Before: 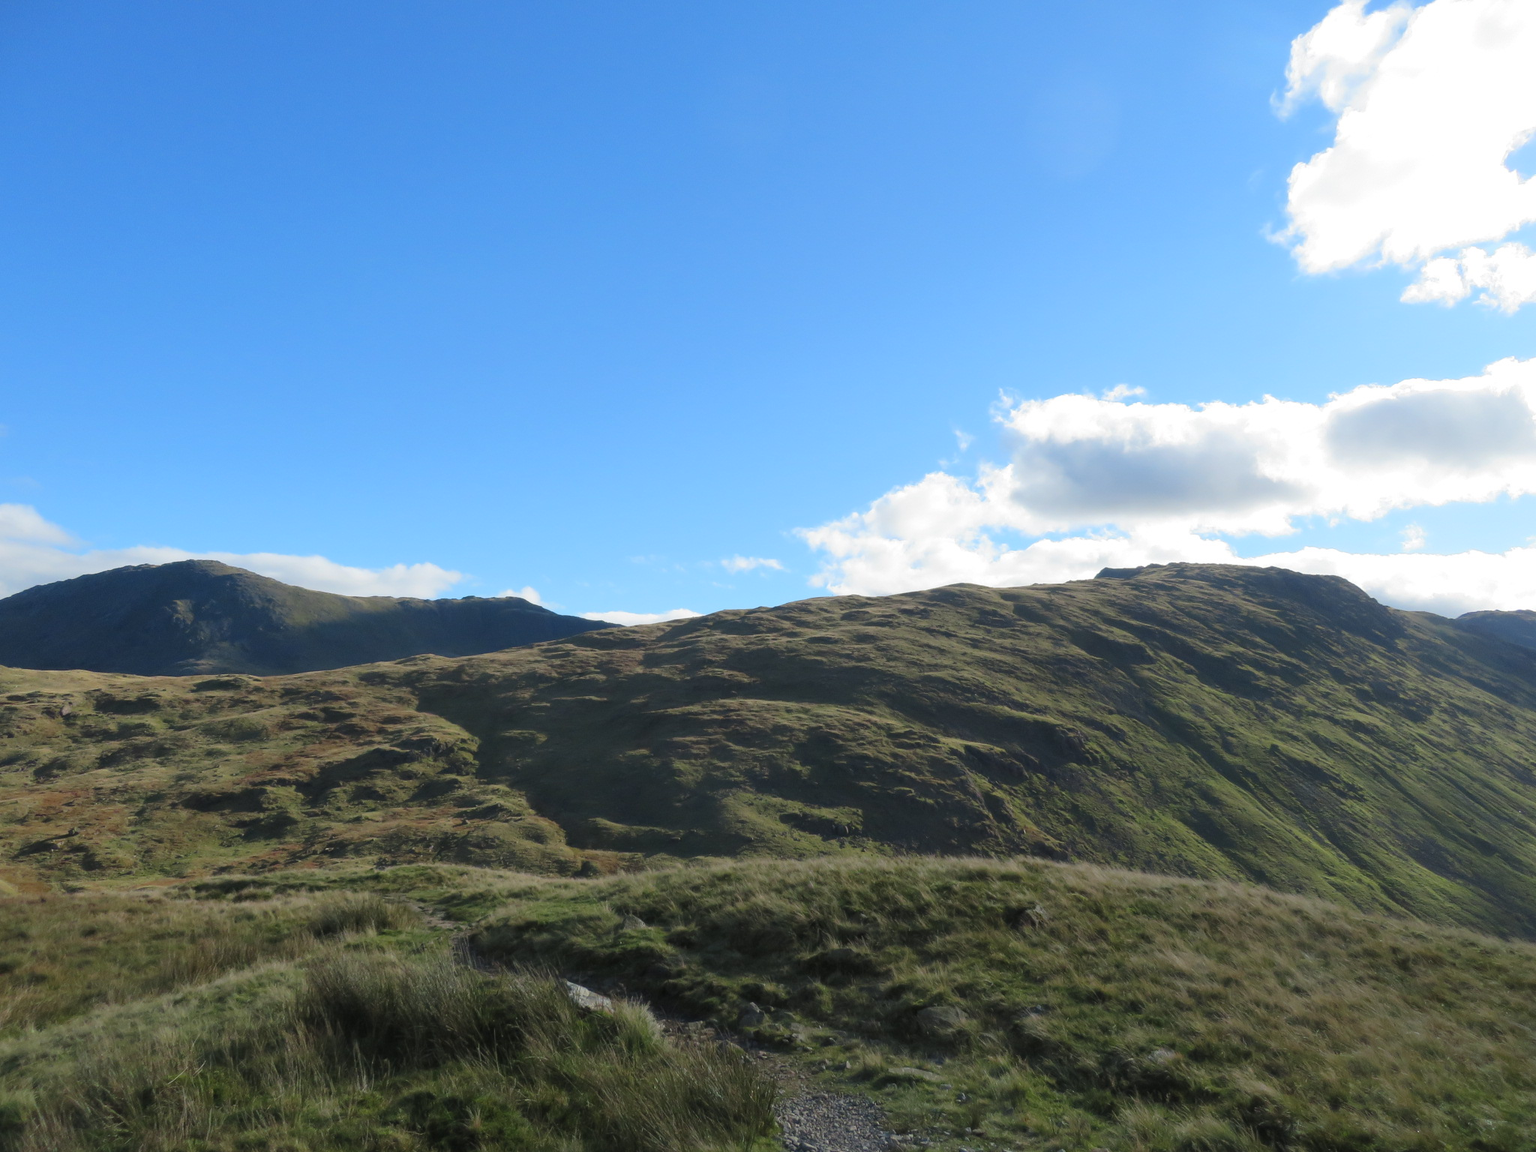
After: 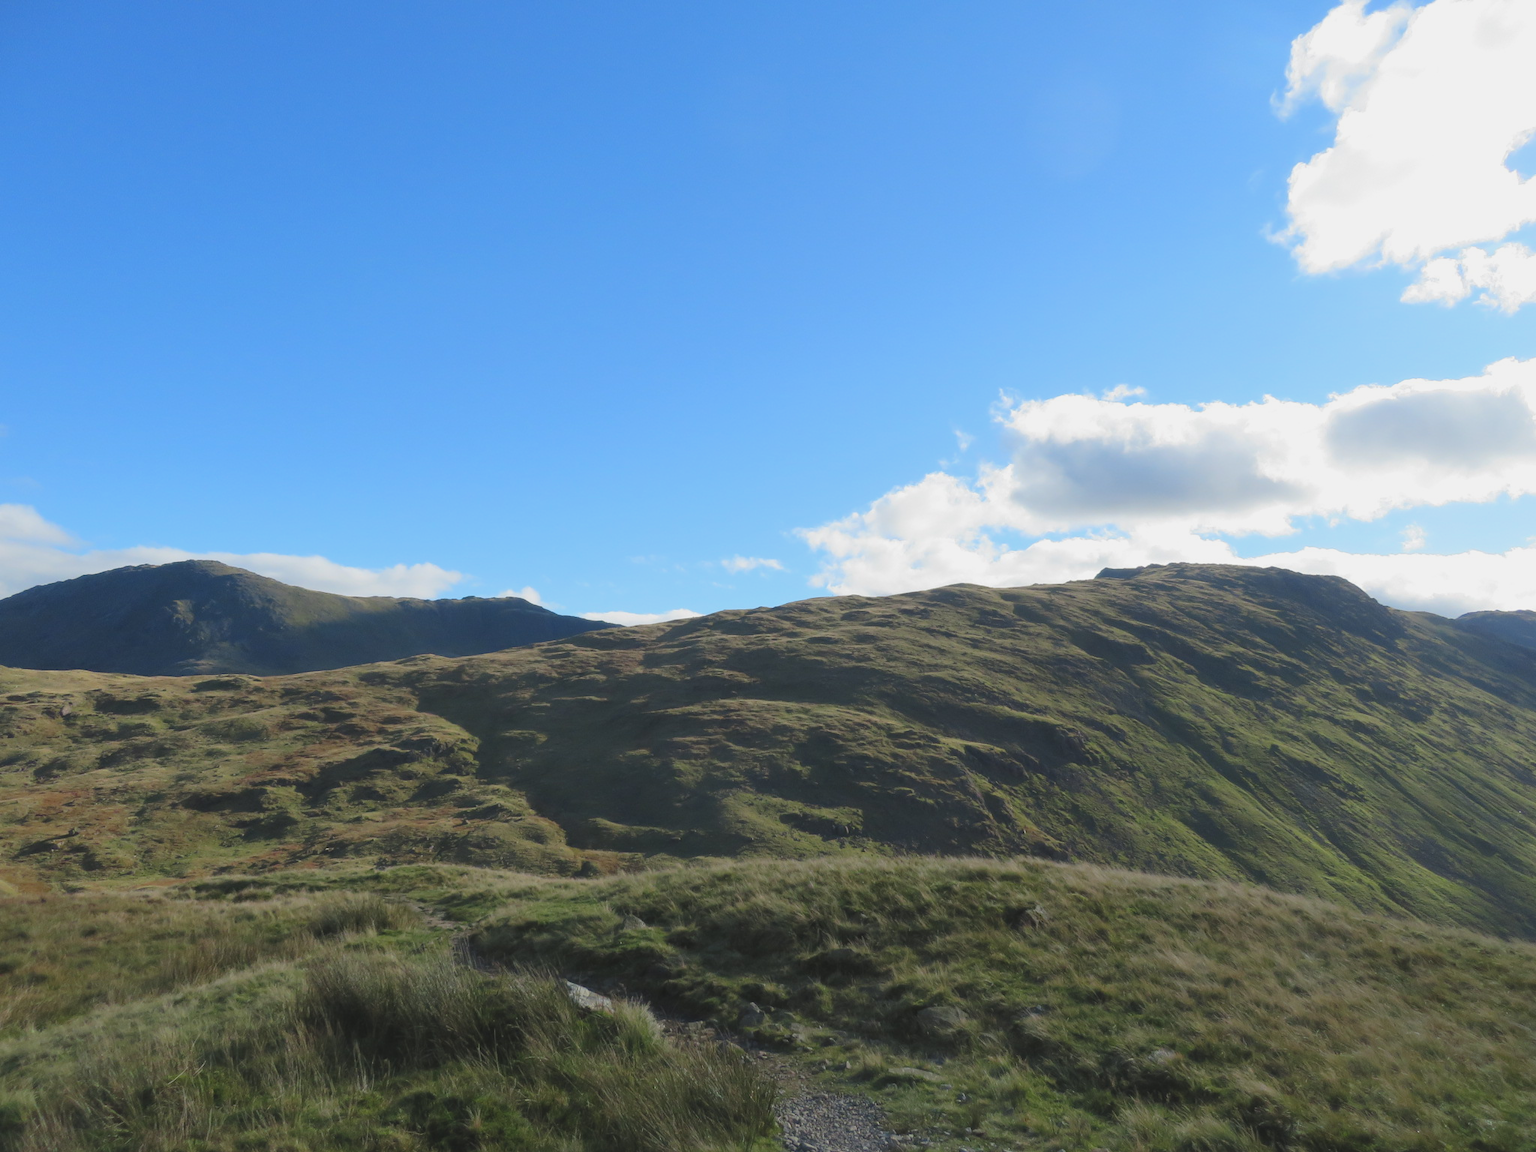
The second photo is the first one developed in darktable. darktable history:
exposure: black level correction -0.004, exposure 0.047 EV, compensate exposure bias true, compensate highlight preservation false
color balance rgb: perceptual saturation grading › global saturation 0.3%, contrast -9.542%
